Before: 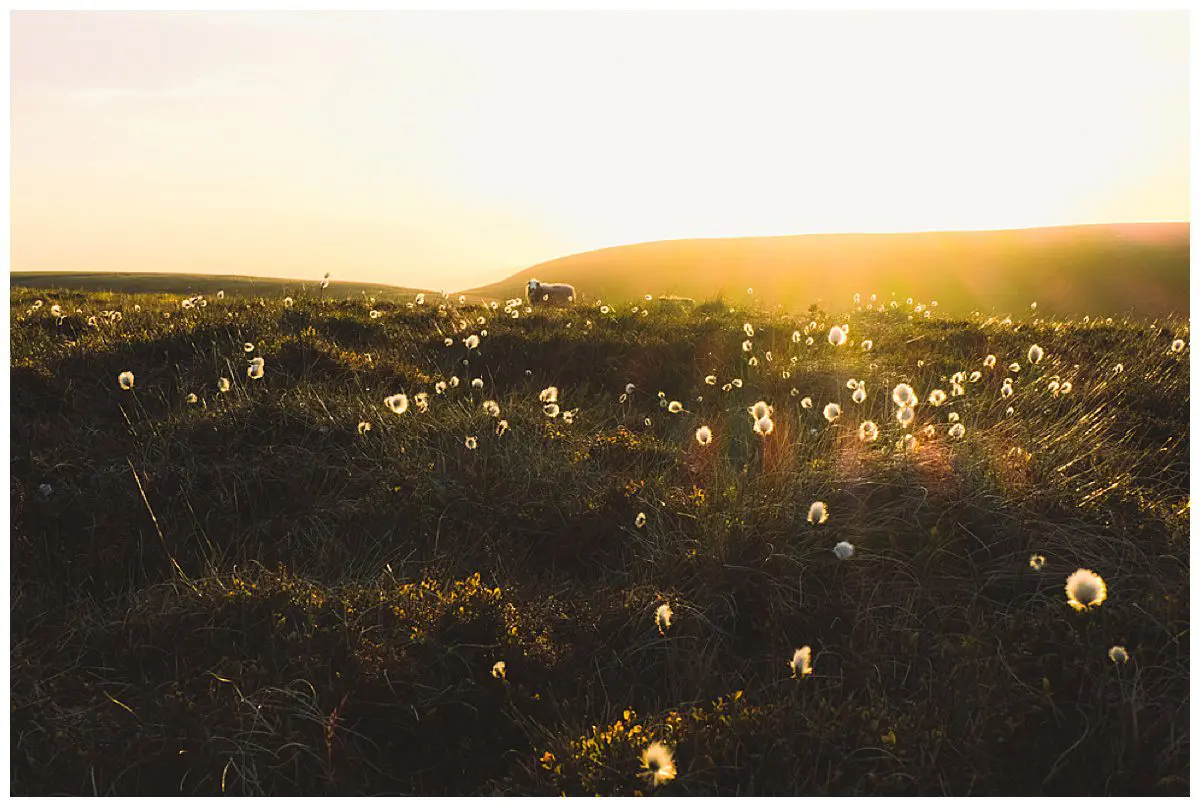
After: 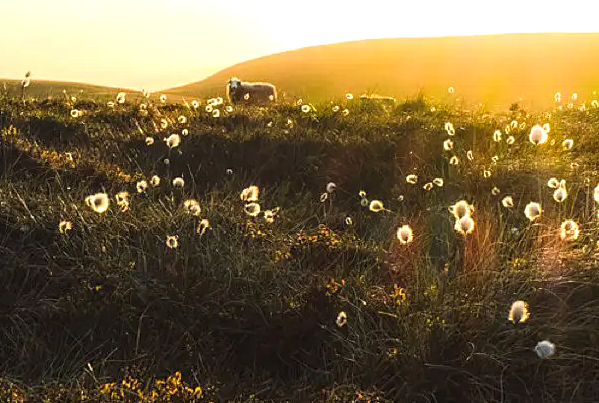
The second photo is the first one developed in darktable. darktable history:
color balance: contrast 10%
local contrast: detail 130%
crop: left 25%, top 25%, right 25%, bottom 25%
